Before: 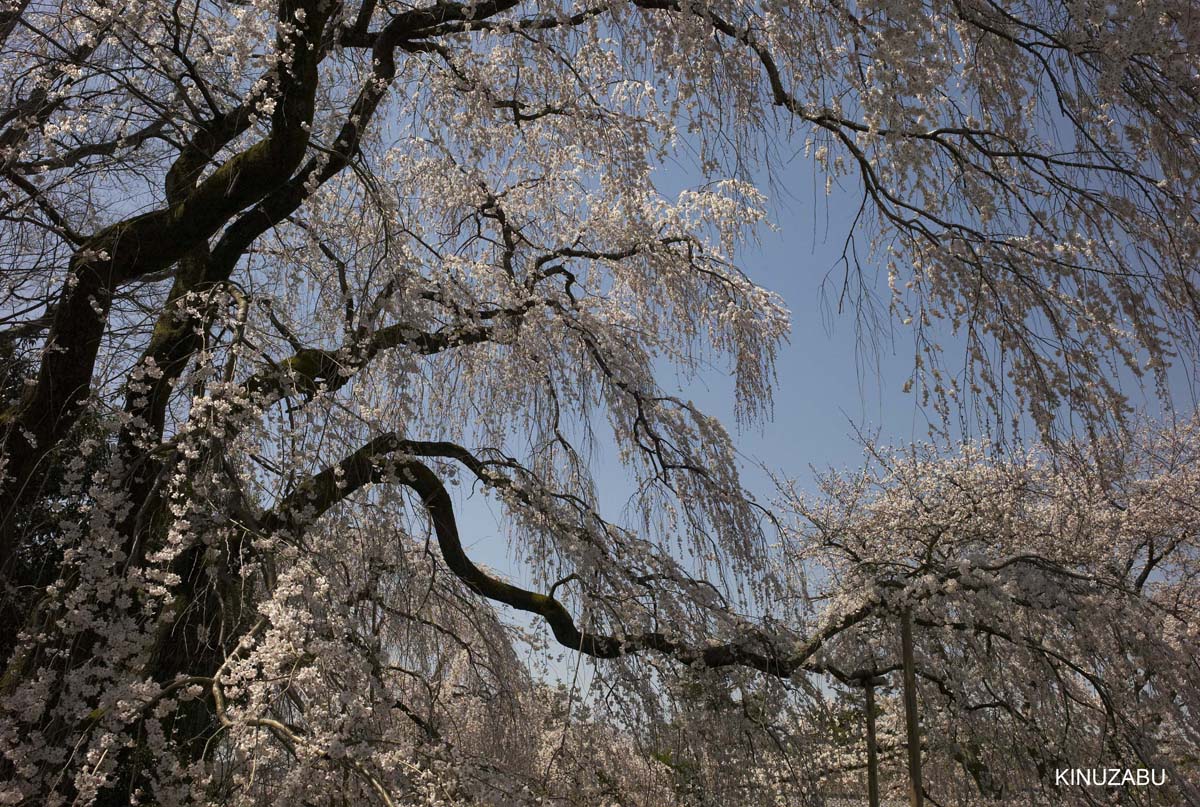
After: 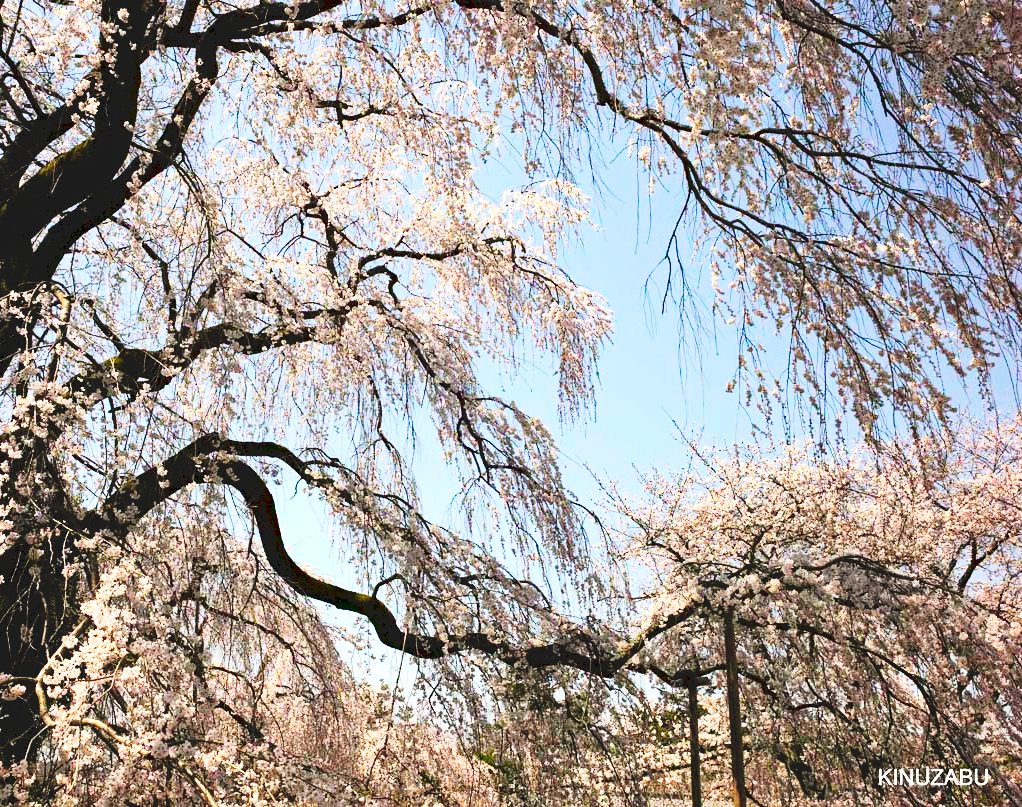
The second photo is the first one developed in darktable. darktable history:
tone curve: curves: ch0 [(0, 0) (0.003, 0.103) (0.011, 0.103) (0.025, 0.105) (0.044, 0.108) (0.069, 0.108) (0.1, 0.111) (0.136, 0.121) (0.177, 0.145) (0.224, 0.174) (0.277, 0.223) (0.335, 0.289) (0.399, 0.374) (0.468, 0.47) (0.543, 0.579) (0.623, 0.687) (0.709, 0.787) (0.801, 0.879) (0.898, 0.942) (1, 1)], preserve colors none
haze removal: compatibility mode true, adaptive false
exposure: exposure 0.609 EV, compensate highlight preservation false
tone equalizer: -8 EV -0.423 EV, -7 EV -0.384 EV, -6 EV -0.351 EV, -5 EV -0.236 EV, -3 EV 0.221 EV, -2 EV 0.362 EV, -1 EV 0.365 EV, +0 EV 0.436 EV
crop and rotate: left 14.753%
contrast brightness saturation: contrast 0.198, brightness 0.167, saturation 0.22
